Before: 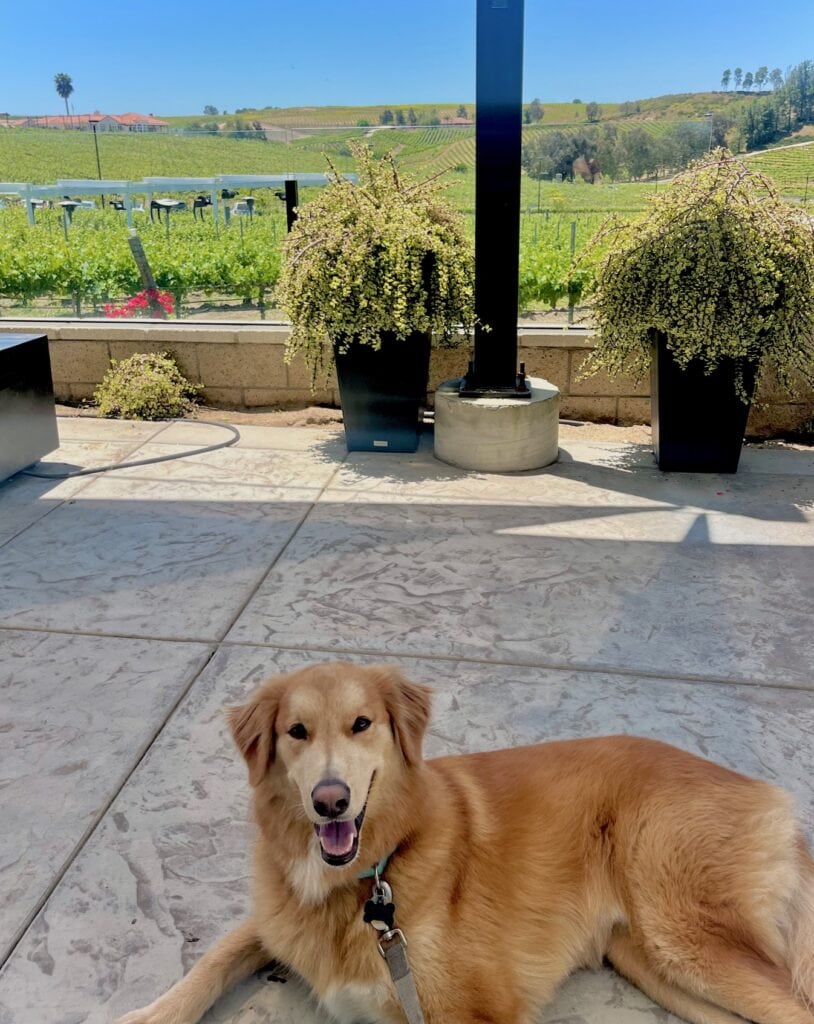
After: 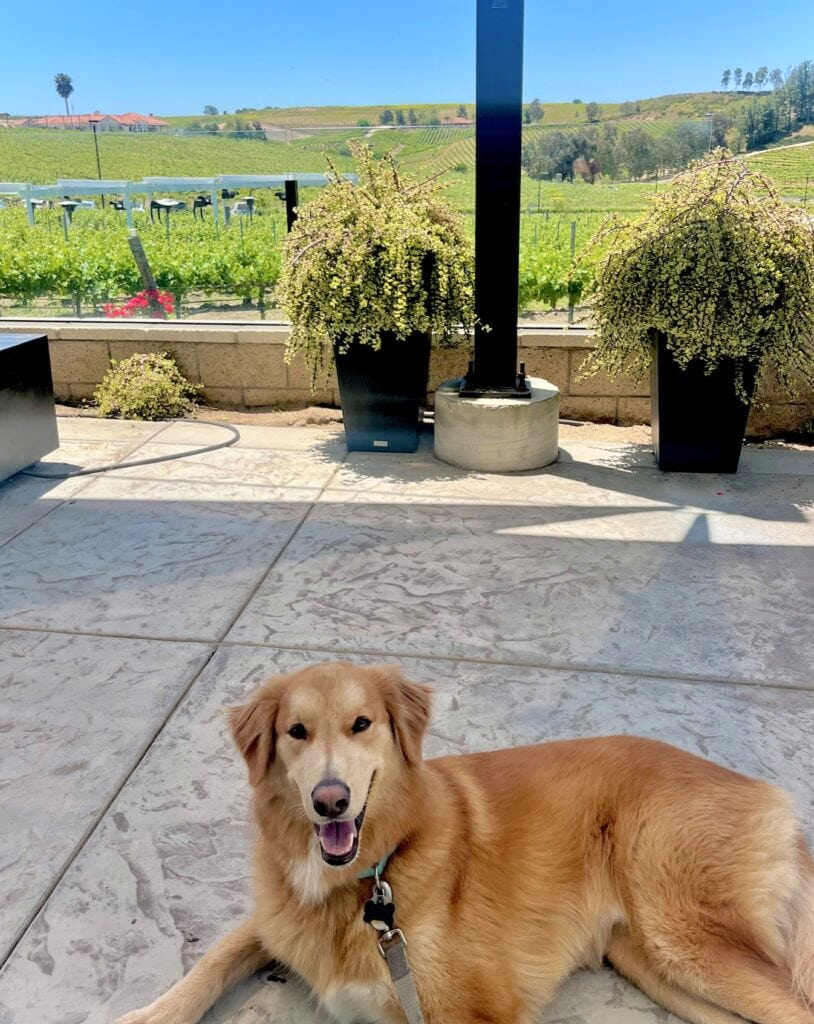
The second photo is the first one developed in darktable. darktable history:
exposure: exposure 0.295 EV, compensate highlight preservation false
